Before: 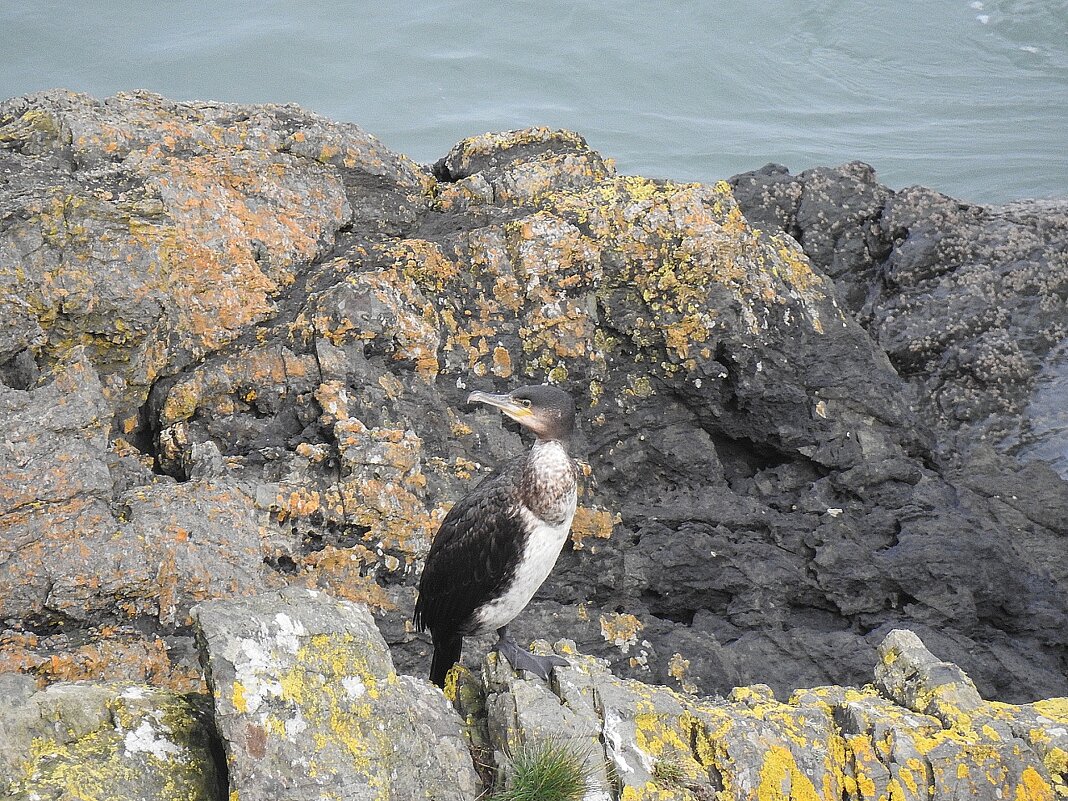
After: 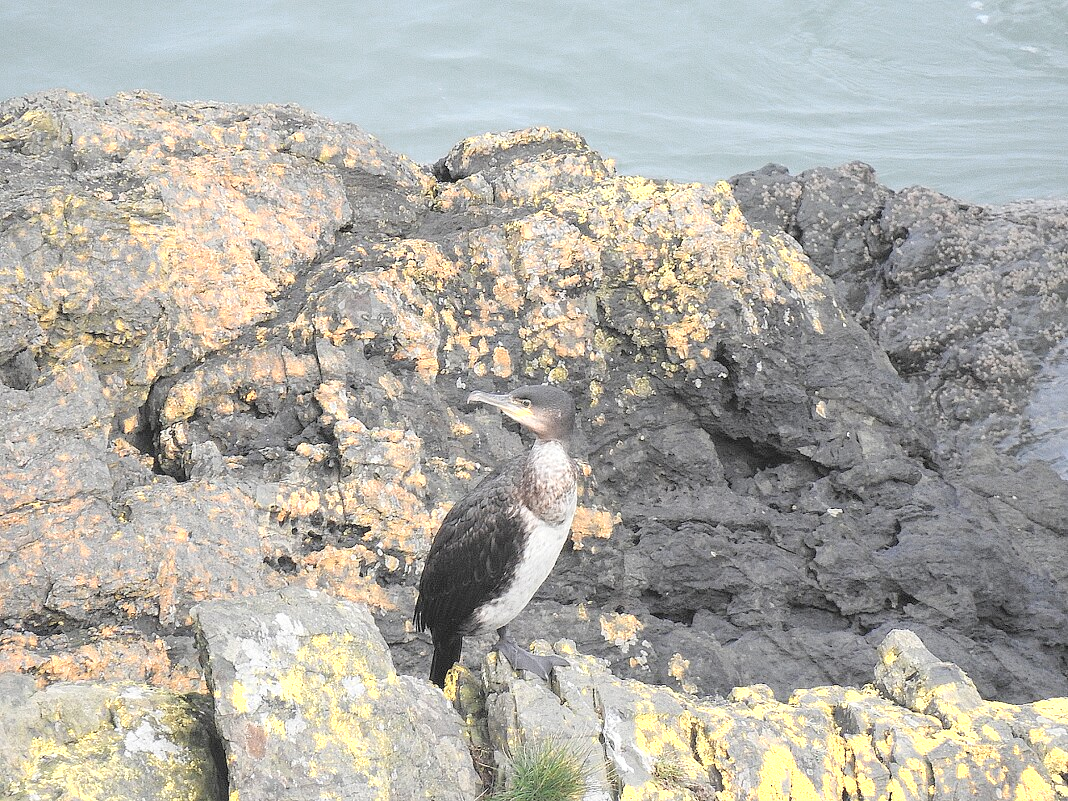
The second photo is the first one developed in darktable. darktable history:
contrast brightness saturation: brightness 0.283
color zones: curves: ch0 [(0.018, 0.548) (0.224, 0.64) (0.425, 0.447) (0.675, 0.575) (0.732, 0.579)]; ch1 [(0.066, 0.487) (0.25, 0.5) (0.404, 0.43) (0.75, 0.421) (0.956, 0.421)]; ch2 [(0.044, 0.561) (0.215, 0.465) (0.399, 0.544) (0.465, 0.548) (0.614, 0.447) (0.724, 0.43) (0.882, 0.623) (0.956, 0.632)]
